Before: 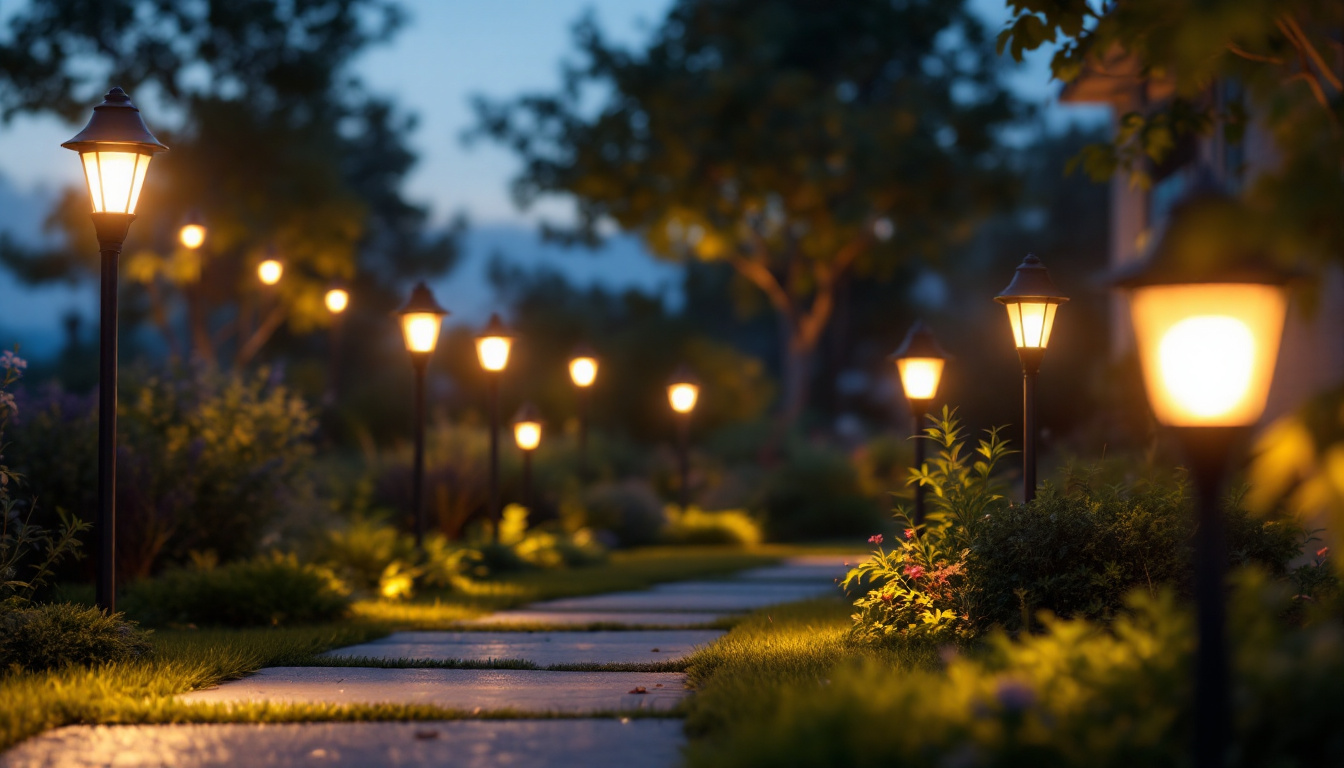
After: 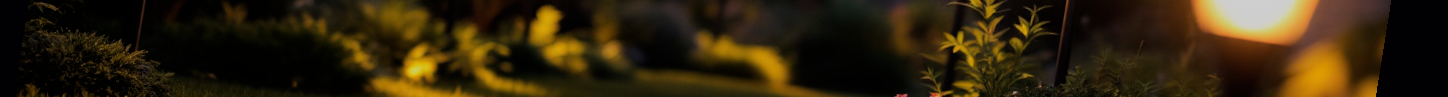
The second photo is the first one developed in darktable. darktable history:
filmic rgb: black relative exposure -7.15 EV, white relative exposure 5.36 EV, hardness 3.02, color science v6 (2022)
crop and rotate: top 59.084%, bottom 30.916%
rotate and perspective: rotation 9.12°, automatic cropping off
tone equalizer: on, module defaults
